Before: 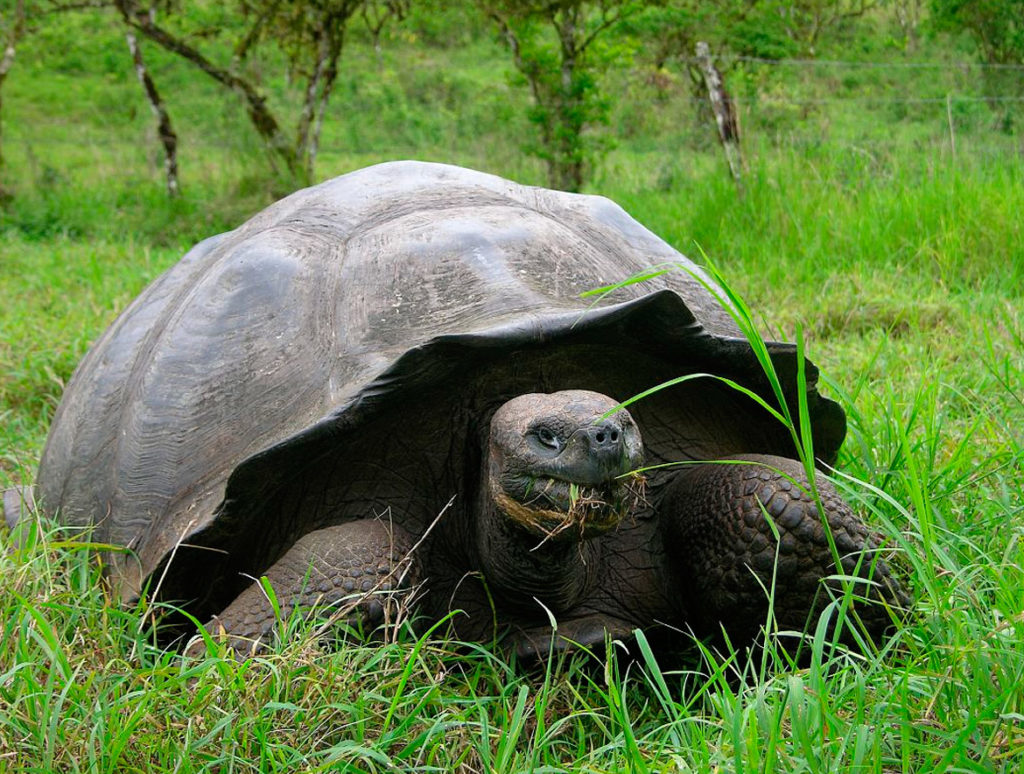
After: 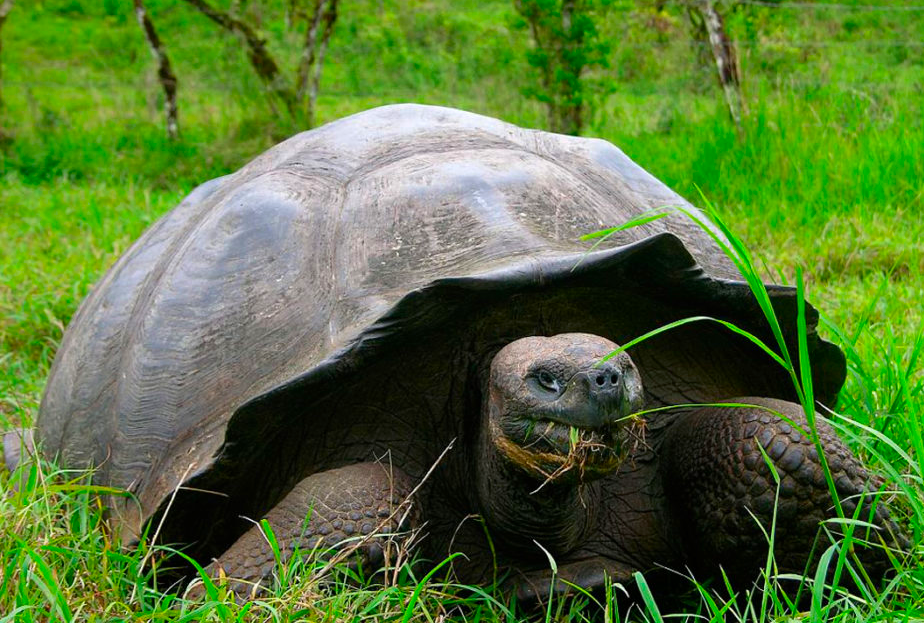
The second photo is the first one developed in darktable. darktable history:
contrast brightness saturation: brightness -0.02, saturation 0.35
crop: top 7.49%, right 9.717%, bottom 11.943%
